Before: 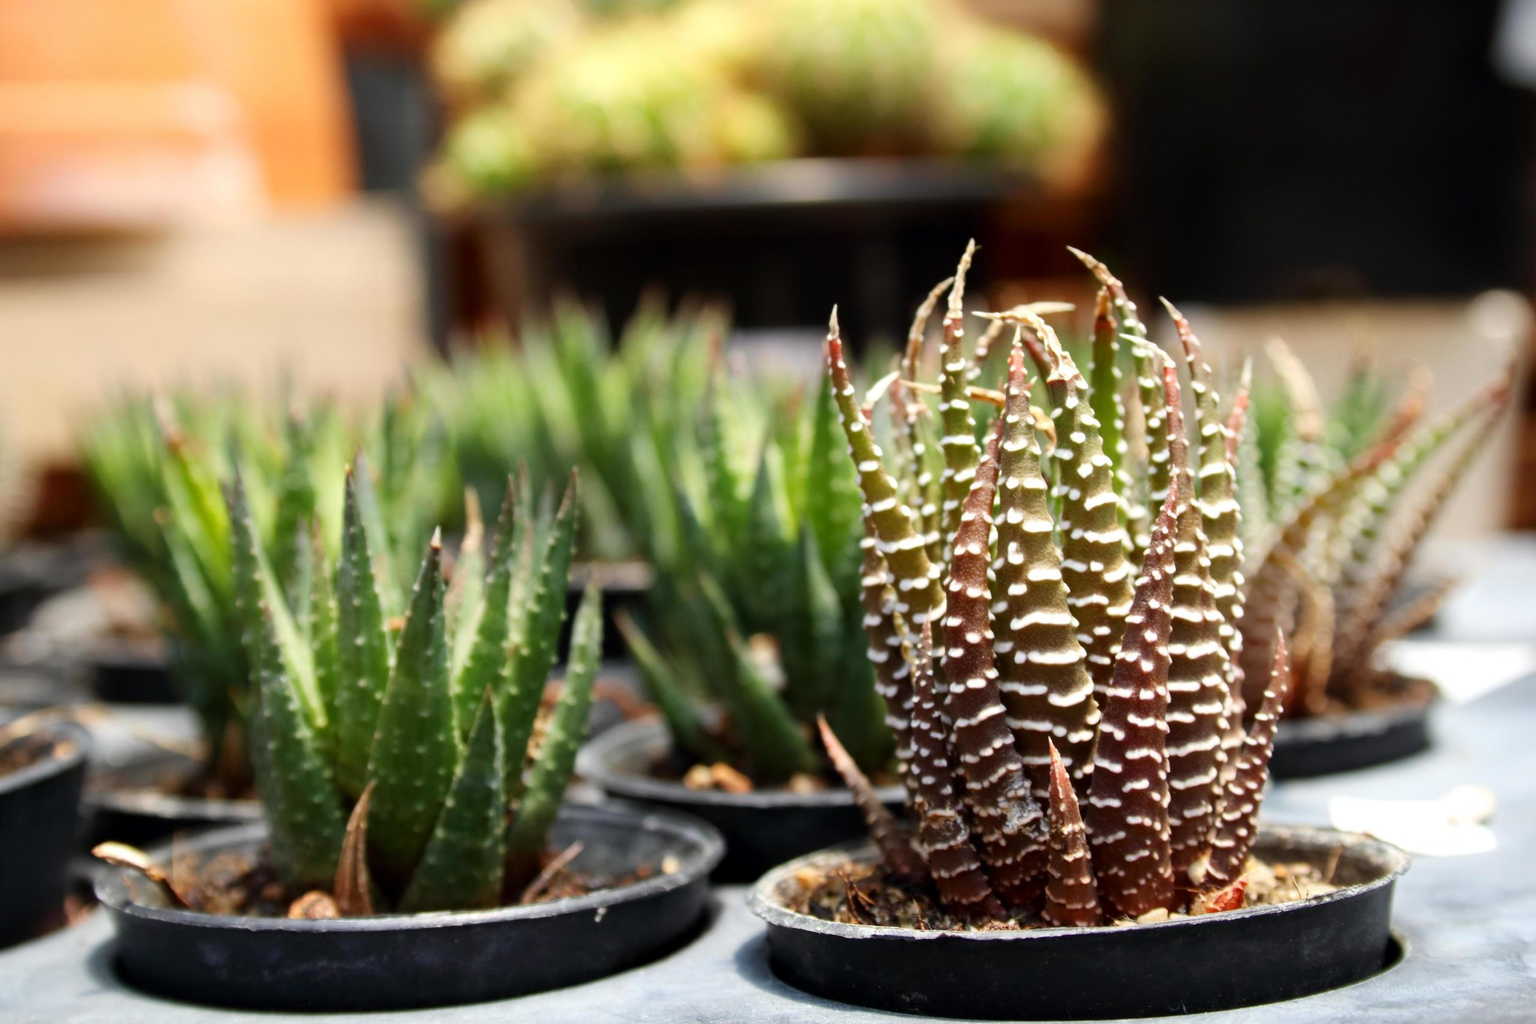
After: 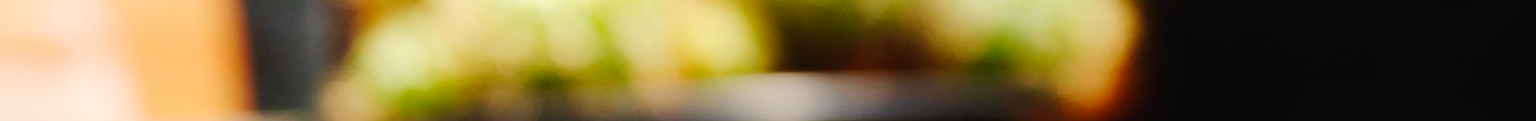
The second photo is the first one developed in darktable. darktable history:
crop and rotate: left 9.644%, top 9.491%, right 6.021%, bottom 80.509%
tone curve: curves: ch0 [(0, 0) (0.003, 0.019) (0.011, 0.021) (0.025, 0.023) (0.044, 0.026) (0.069, 0.037) (0.1, 0.059) (0.136, 0.088) (0.177, 0.138) (0.224, 0.199) (0.277, 0.279) (0.335, 0.376) (0.399, 0.481) (0.468, 0.581) (0.543, 0.658) (0.623, 0.735) (0.709, 0.8) (0.801, 0.861) (0.898, 0.928) (1, 1)], preserve colors none
